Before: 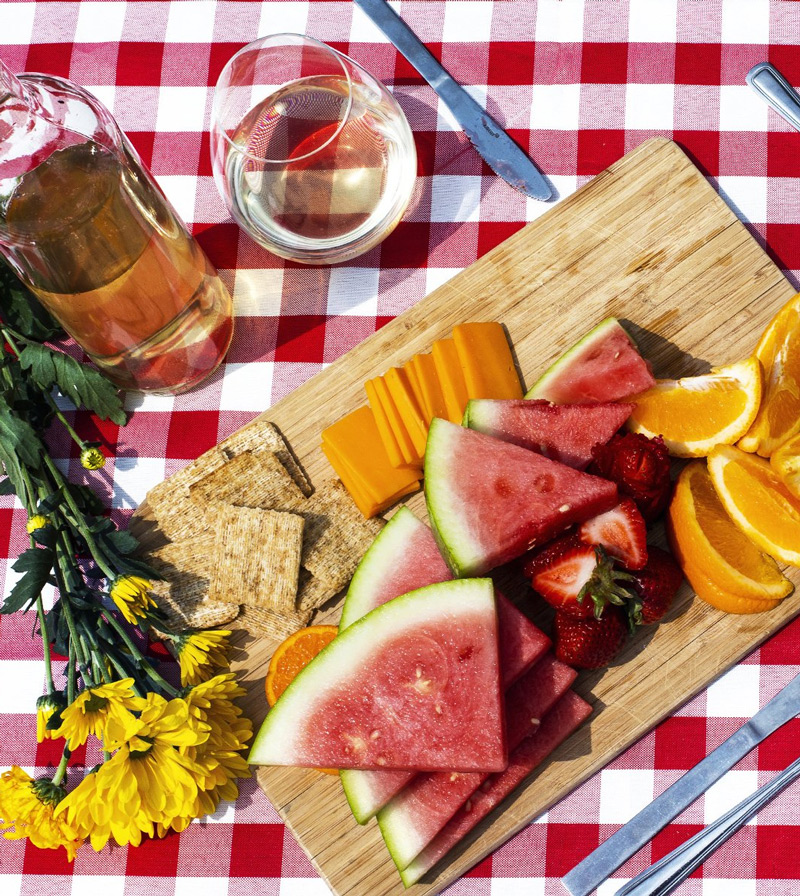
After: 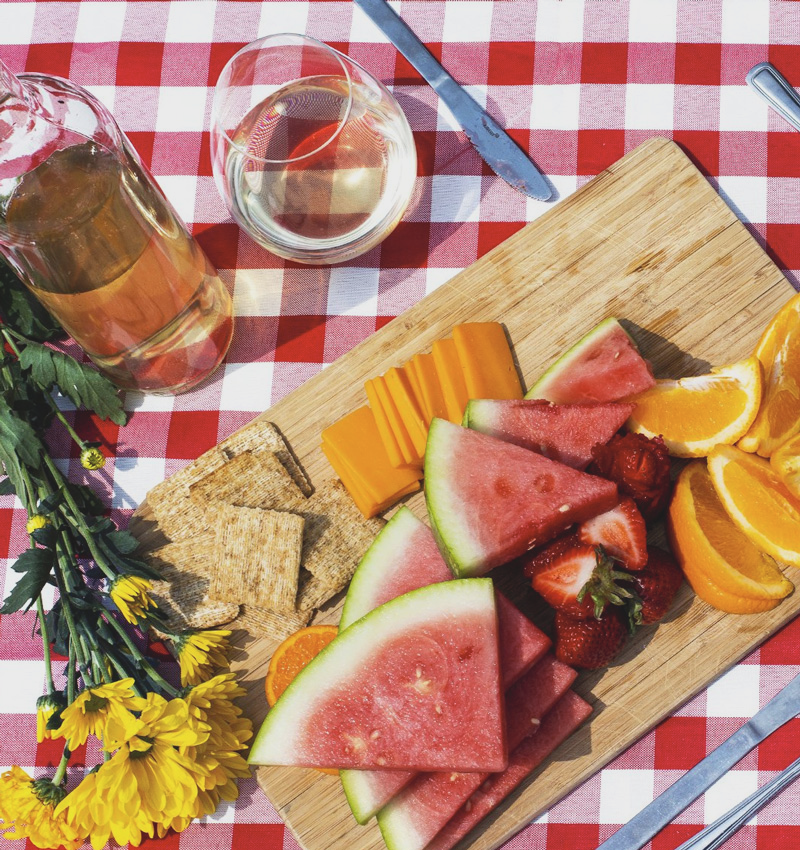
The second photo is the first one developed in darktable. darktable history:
crop and rotate: top 0%, bottom 5.097%
contrast brightness saturation: contrast -0.15, brightness 0.05, saturation -0.12
